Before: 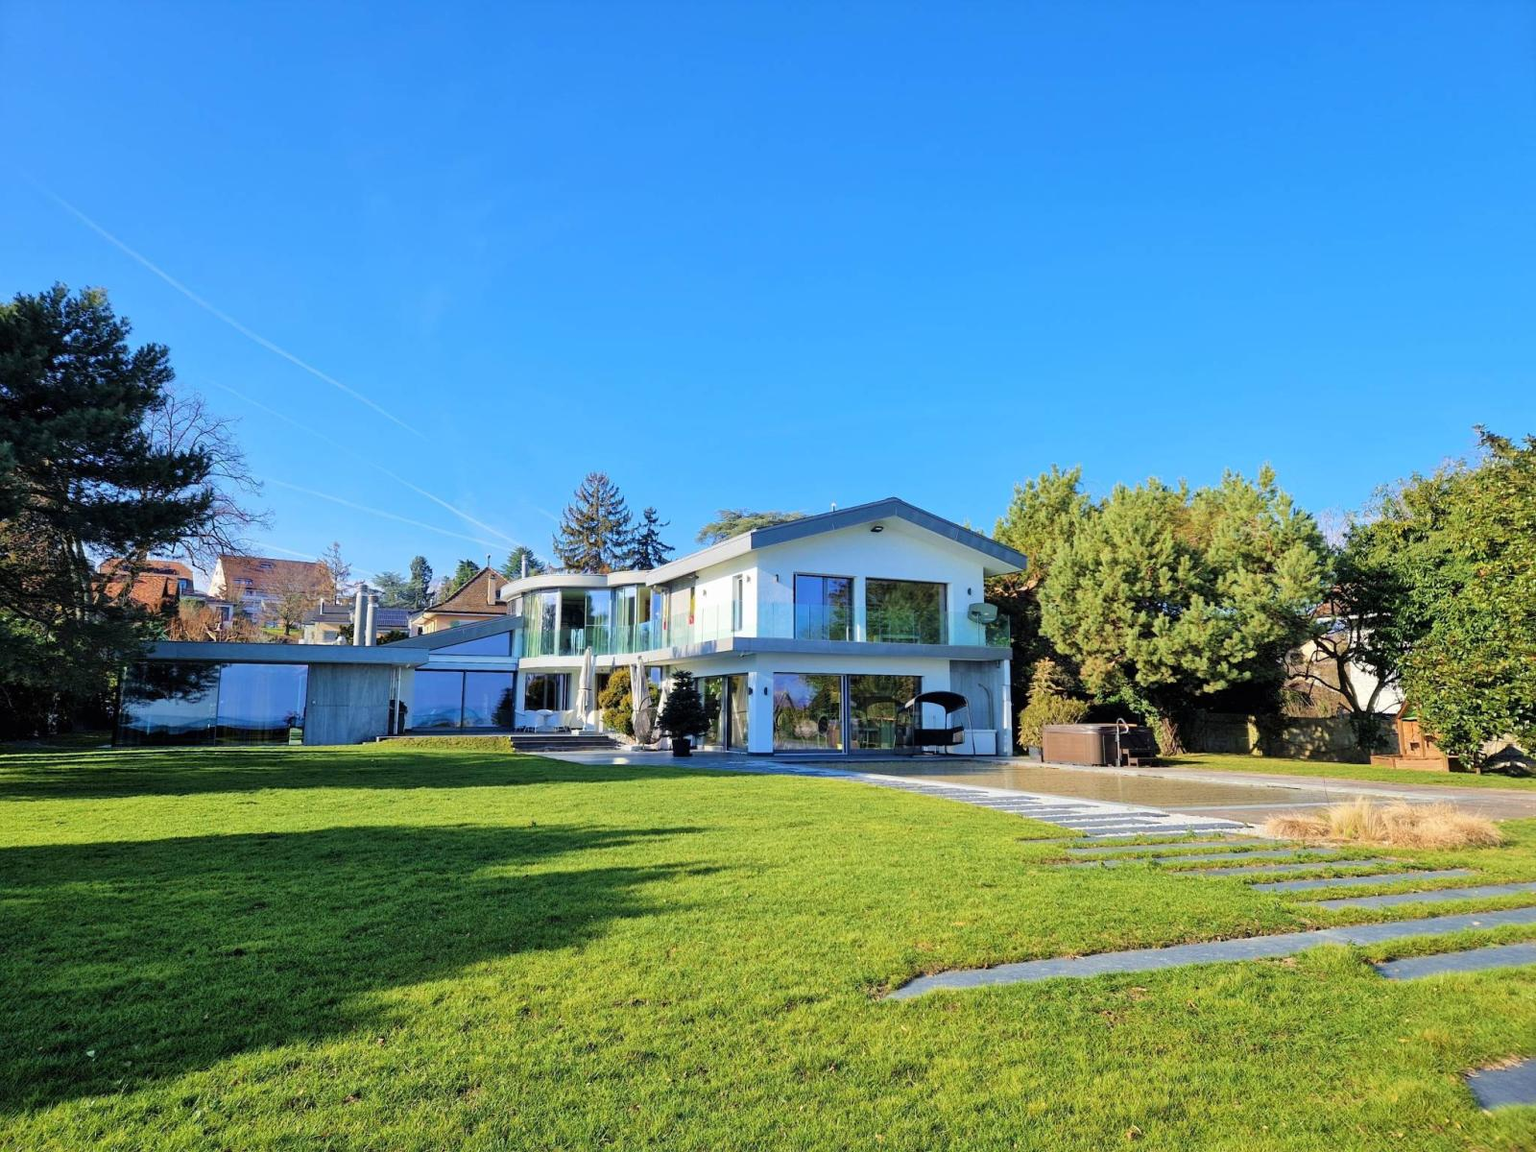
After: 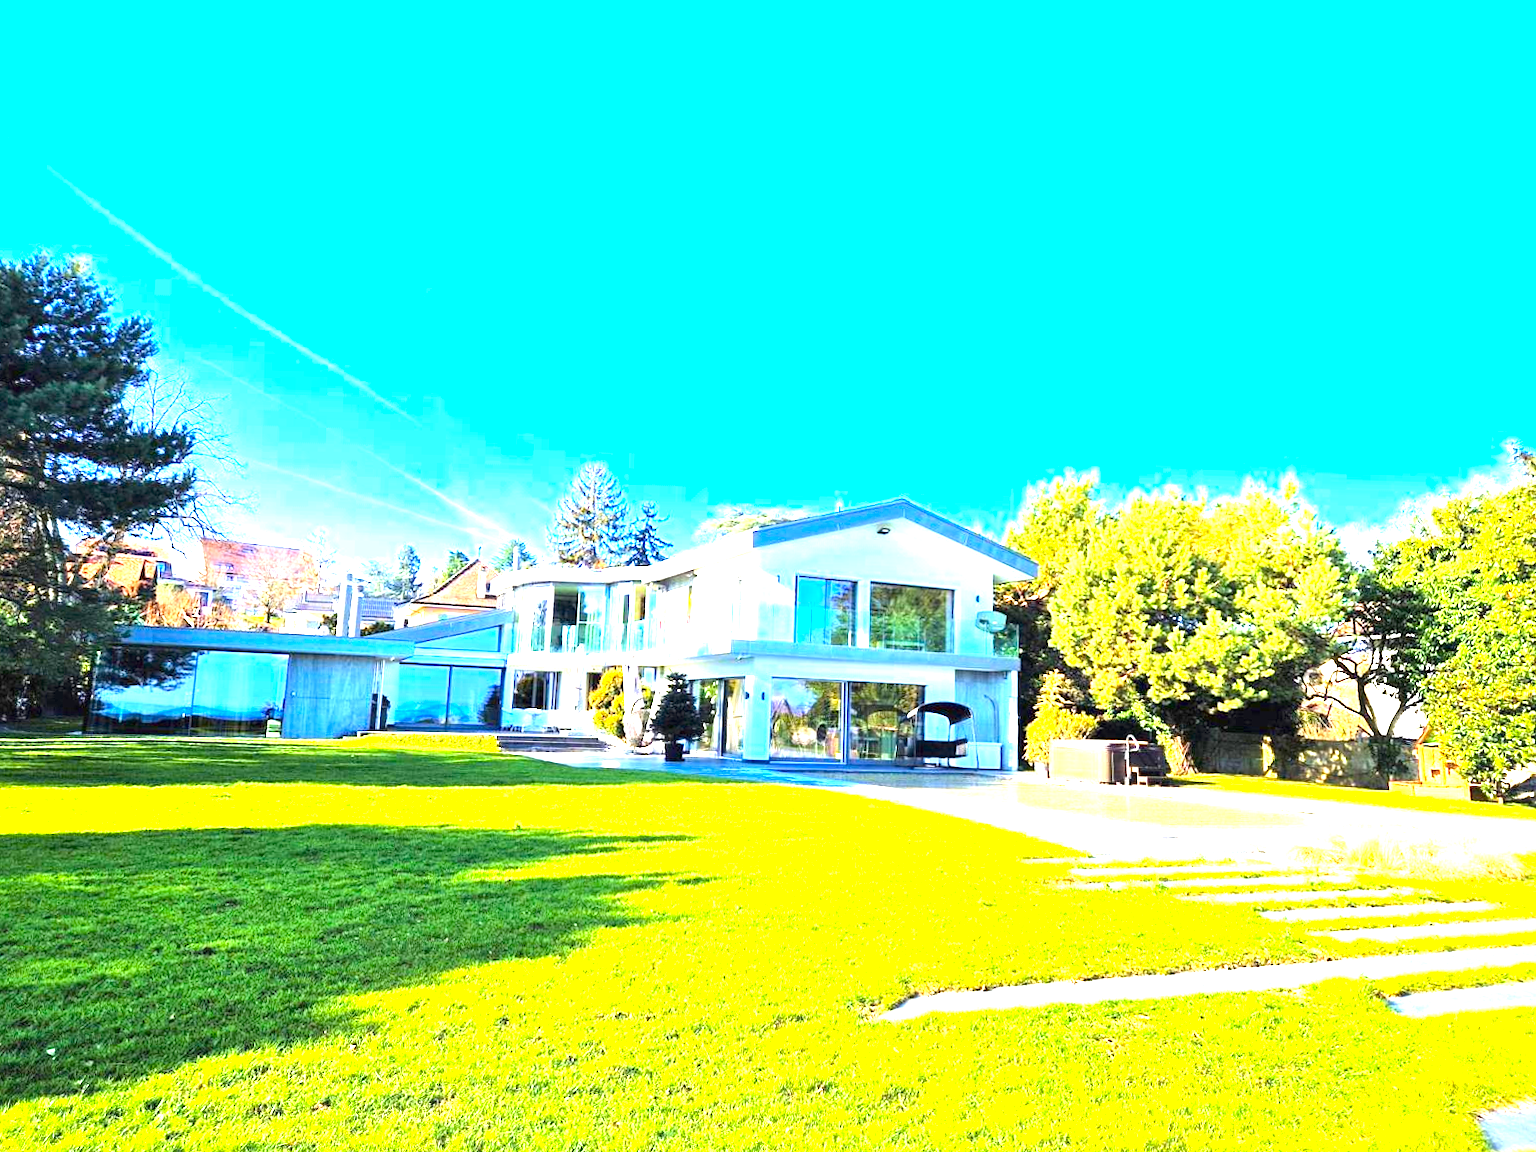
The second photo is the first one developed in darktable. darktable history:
exposure: black level correction 0, exposure 2.327 EV, compensate exposure bias true, compensate highlight preservation false
color balance rgb: perceptual saturation grading › global saturation 20%, global vibrance 20%
crop and rotate: angle -1.69°
